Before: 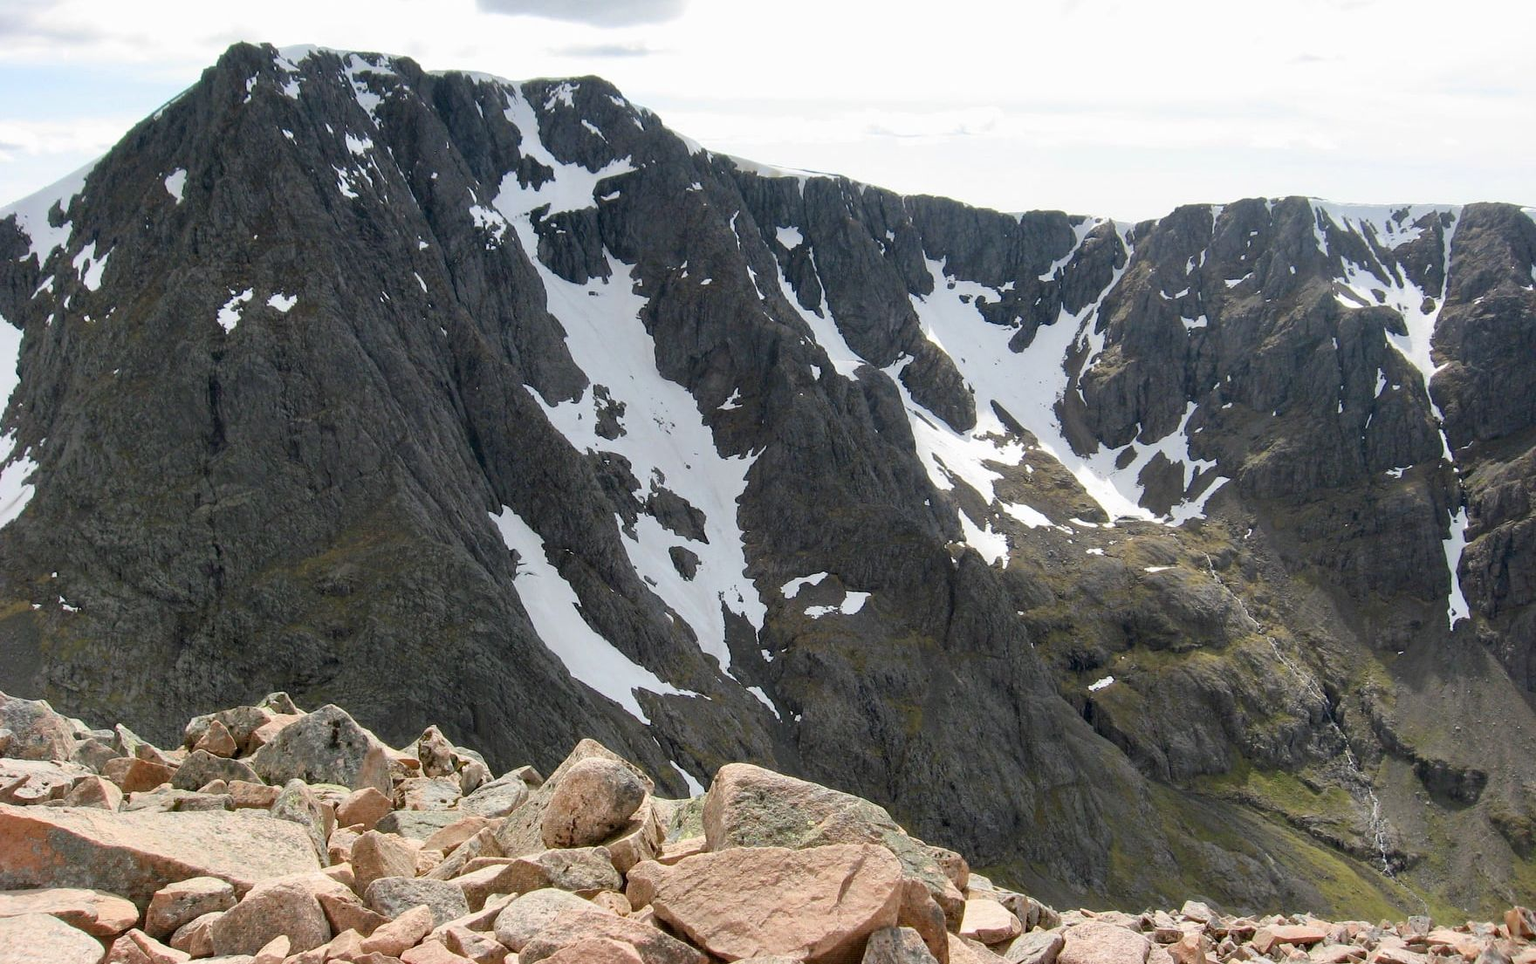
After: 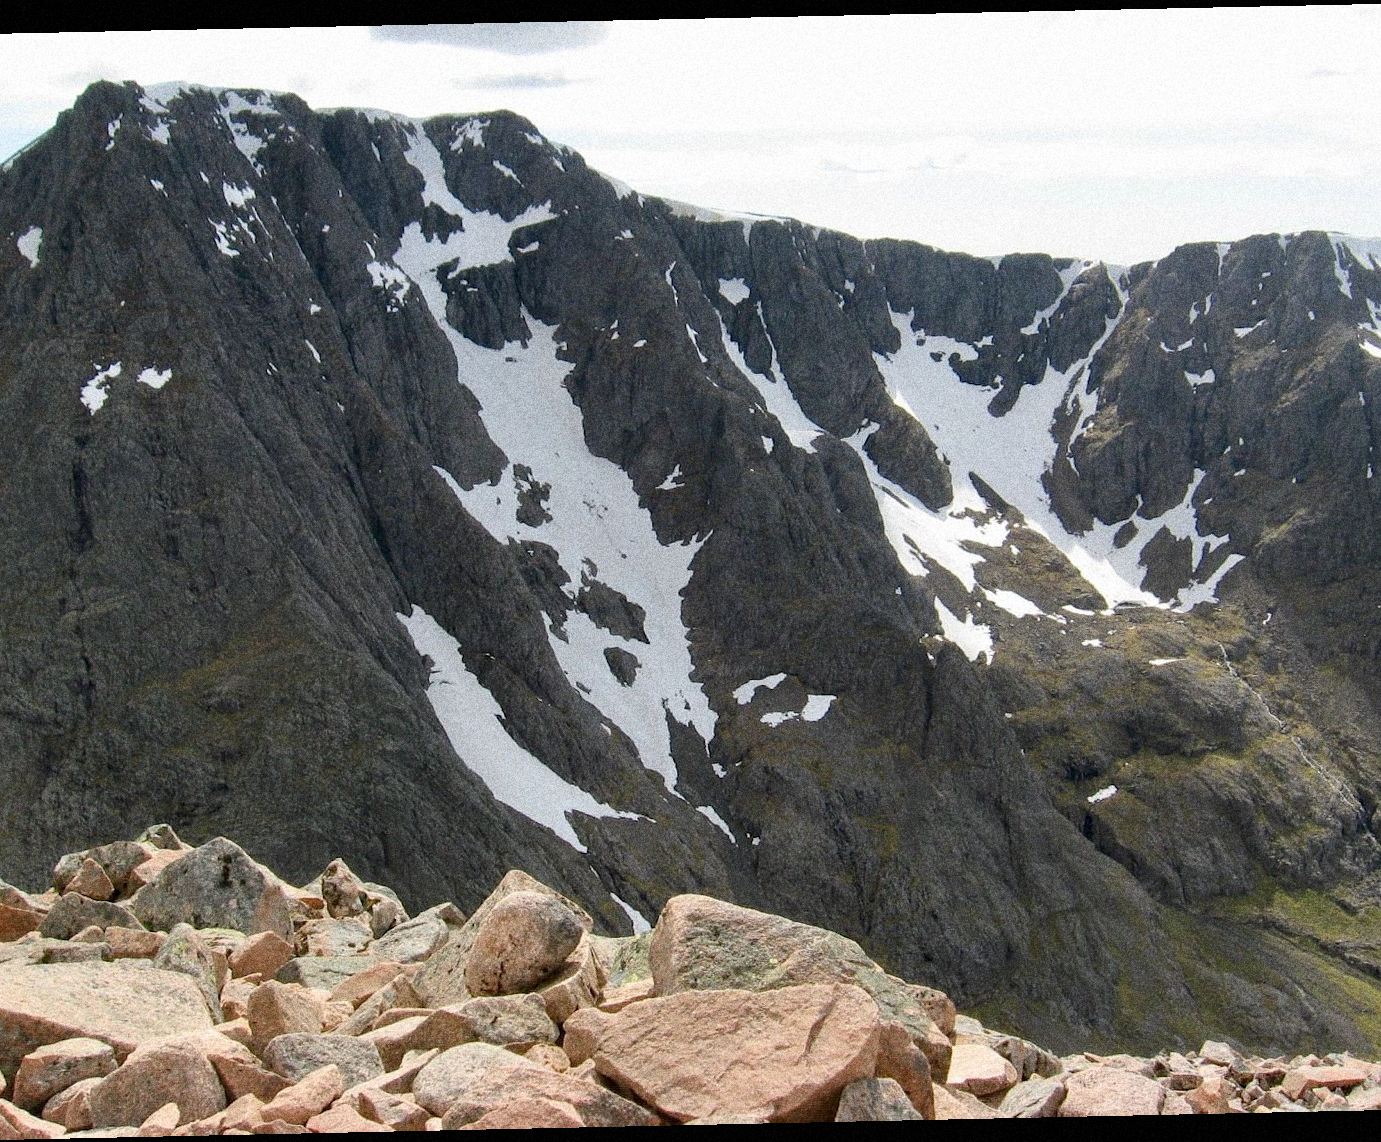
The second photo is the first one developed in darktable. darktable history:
grain: coarseness 14.49 ISO, strength 48.04%, mid-tones bias 35%
crop: left 9.88%, right 12.664%
rotate and perspective: rotation -1.24°, automatic cropping off
